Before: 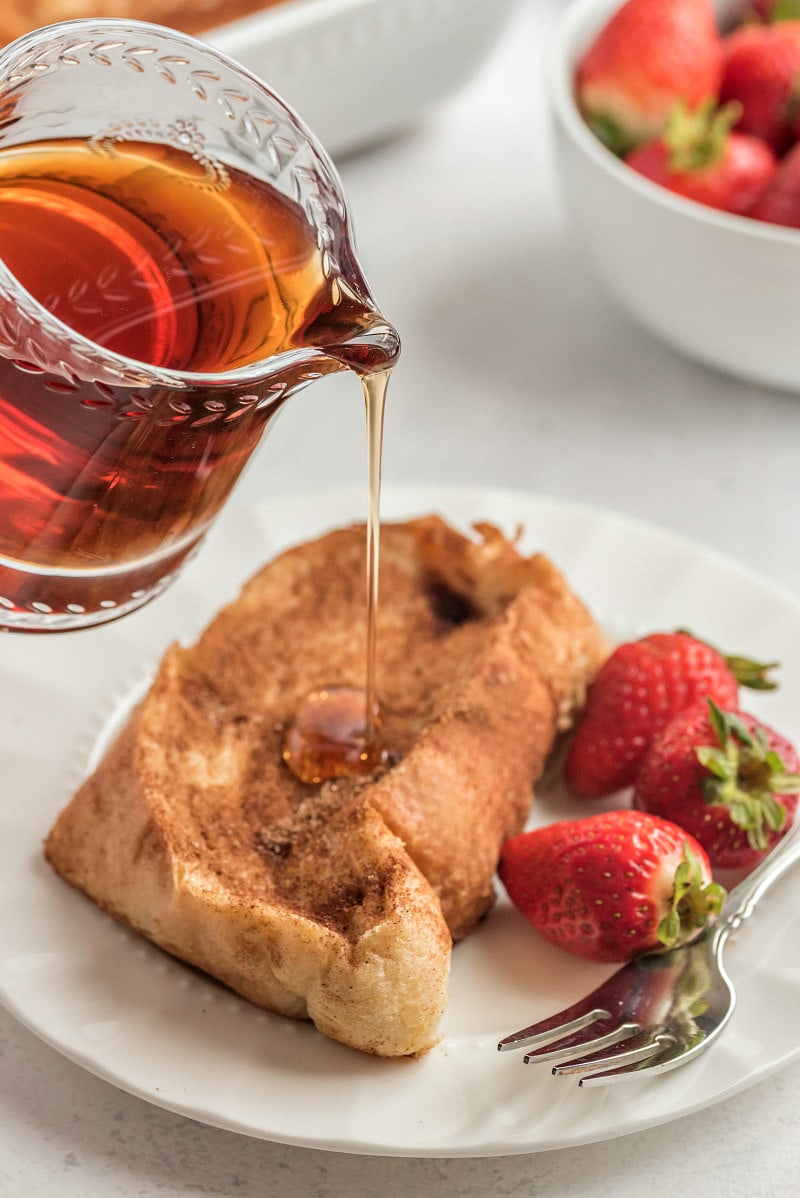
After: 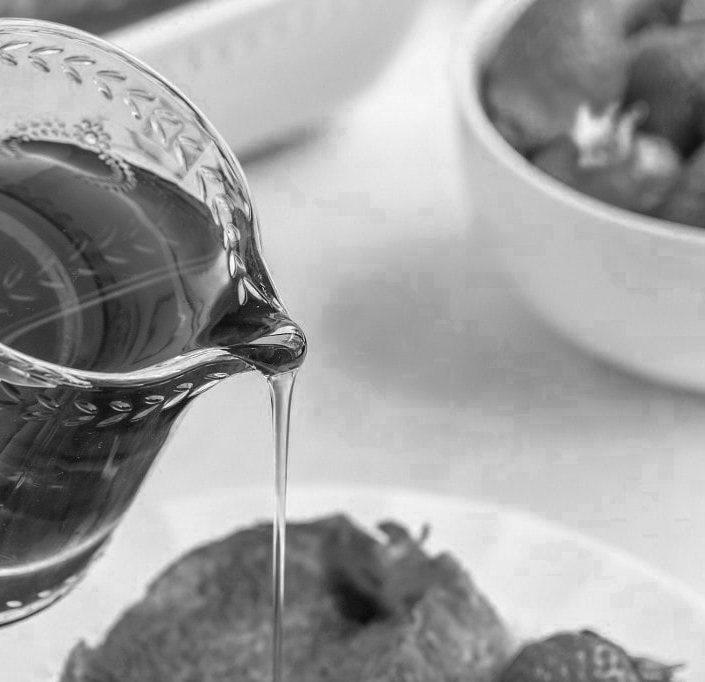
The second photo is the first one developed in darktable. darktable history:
crop and rotate: left 11.8%, bottom 43.012%
color zones: curves: ch0 [(0.002, 0.593) (0.143, 0.417) (0.285, 0.541) (0.455, 0.289) (0.608, 0.327) (0.727, 0.283) (0.869, 0.571) (1, 0.603)]; ch1 [(0, 0) (0.143, 0) (0.286, 0) (0.429, 0) (0.571, 0) (0.714, 0) (0.857, 0)], mix 100.27%
